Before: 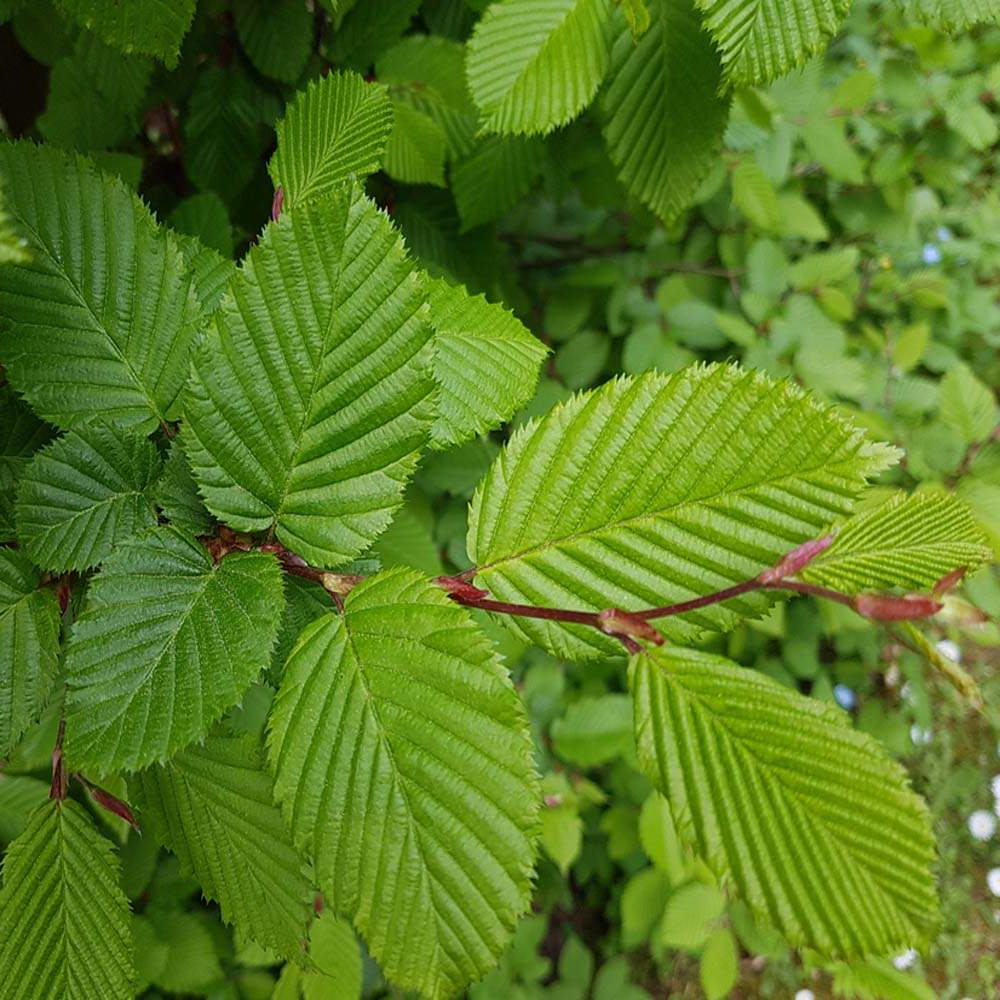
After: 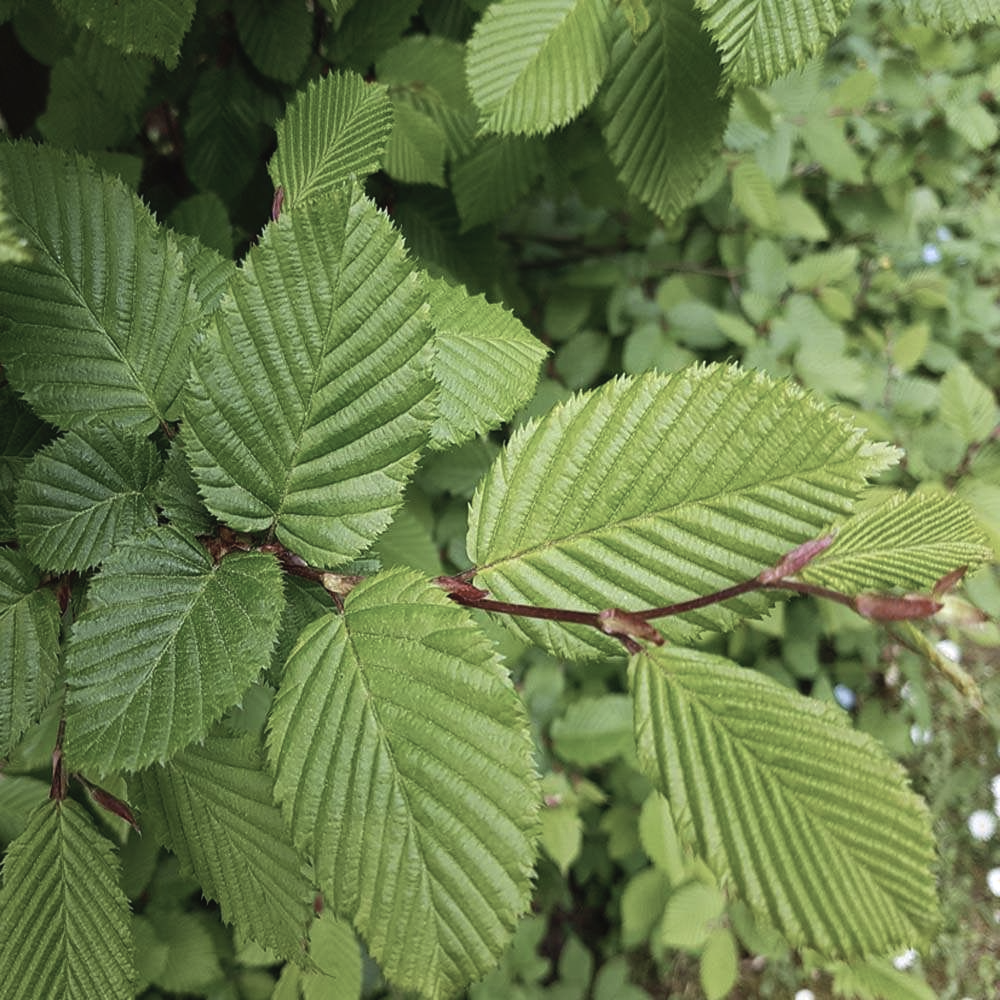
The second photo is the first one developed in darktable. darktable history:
tone equalizer: -8 EV -0.417 EV, -7 EV -0.389 EV, -6 EV -0.333 EV, -5 EV -0.222 EV, -3 EV 0.222 EV, -2 EV 0.333 EV, -1 EV 0.389 EV, +0 EV 0.417 EV, edges refinement/feathering 500, mask exposure compensation -1.57 EV, preserve details no
contrast brightness saturation: contrast -0.05, saturation -0.41
